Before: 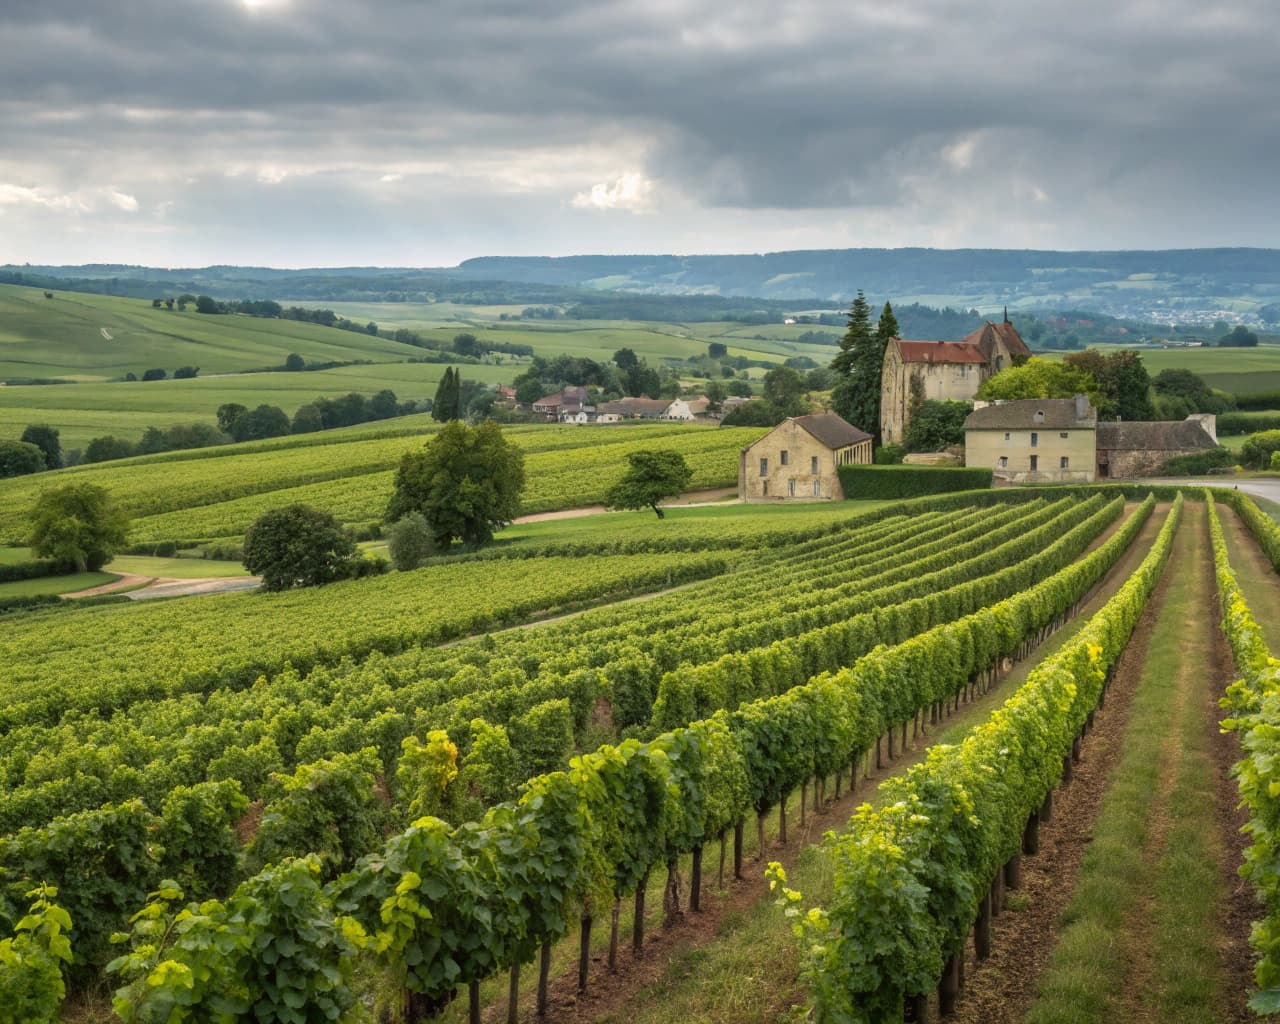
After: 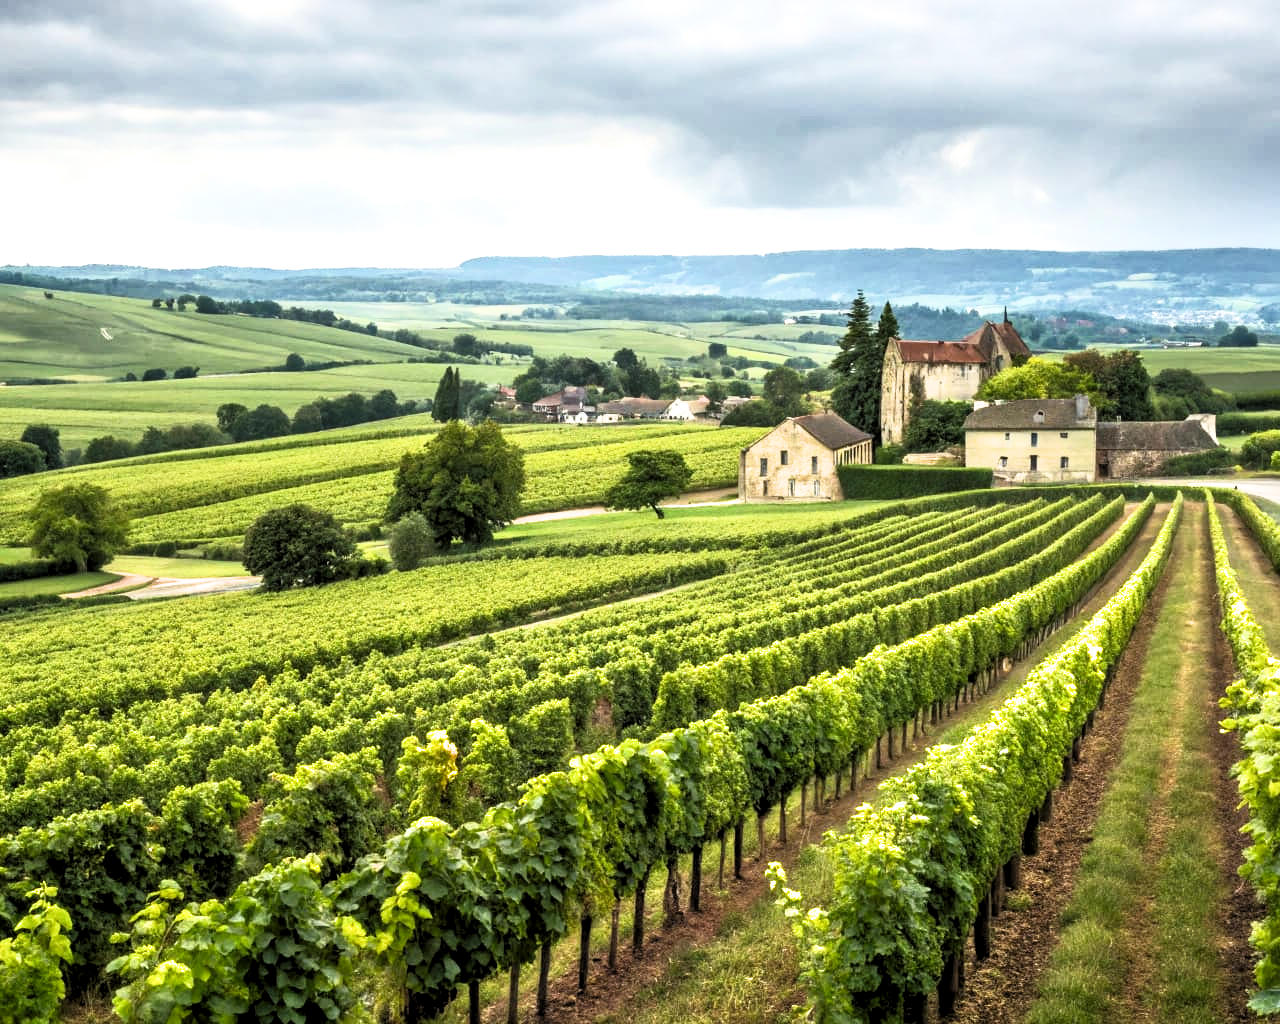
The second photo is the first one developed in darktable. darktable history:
filmic rgb: black relative exposure -16 EV, white relative exposure 2.91 EV, hardness 10, iterations of high-quality reconstruction 0
exposure: black level correction 0, exposure 1.2 EV, compensate exposure bias true, compensate highlight preservation false
contrast brightness saturation: contrast 0.07, brightness -0.132, saturation 0.049
shadows and highlights: shadows 1.31, highlights 41.94
levels: levels [0.116, 0.574, 1]
tone equalizer: -8 EV 0.028 EV, -7 EV -0.02 EV, -6 EV 0.046 EV, -5 EV 0.054 EV, -4 EV 0.238 EV, -3 EV 0.614 EV, -2 EV 0.575 EV, -1 EV 0.209 EV, +0 EV 0.017 EV
